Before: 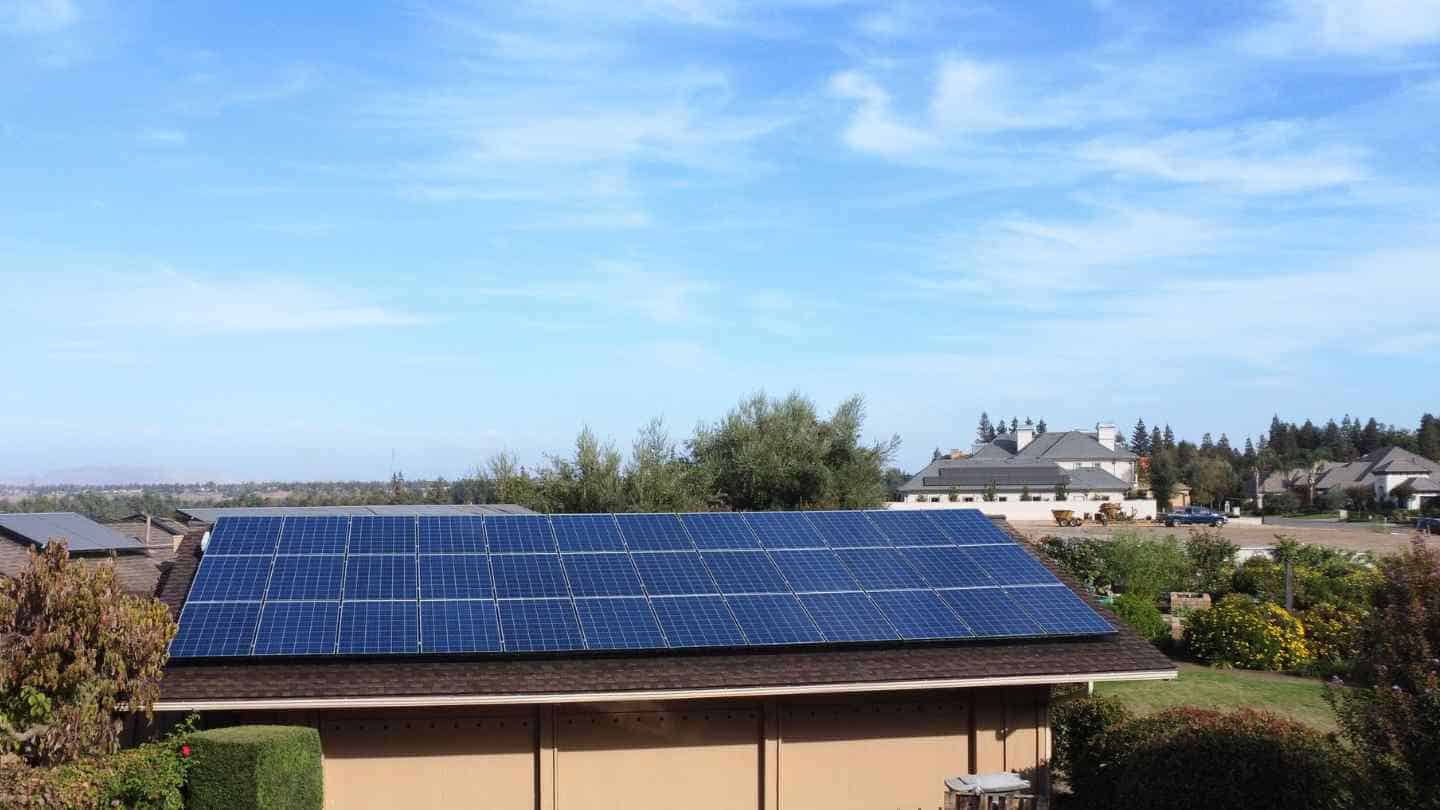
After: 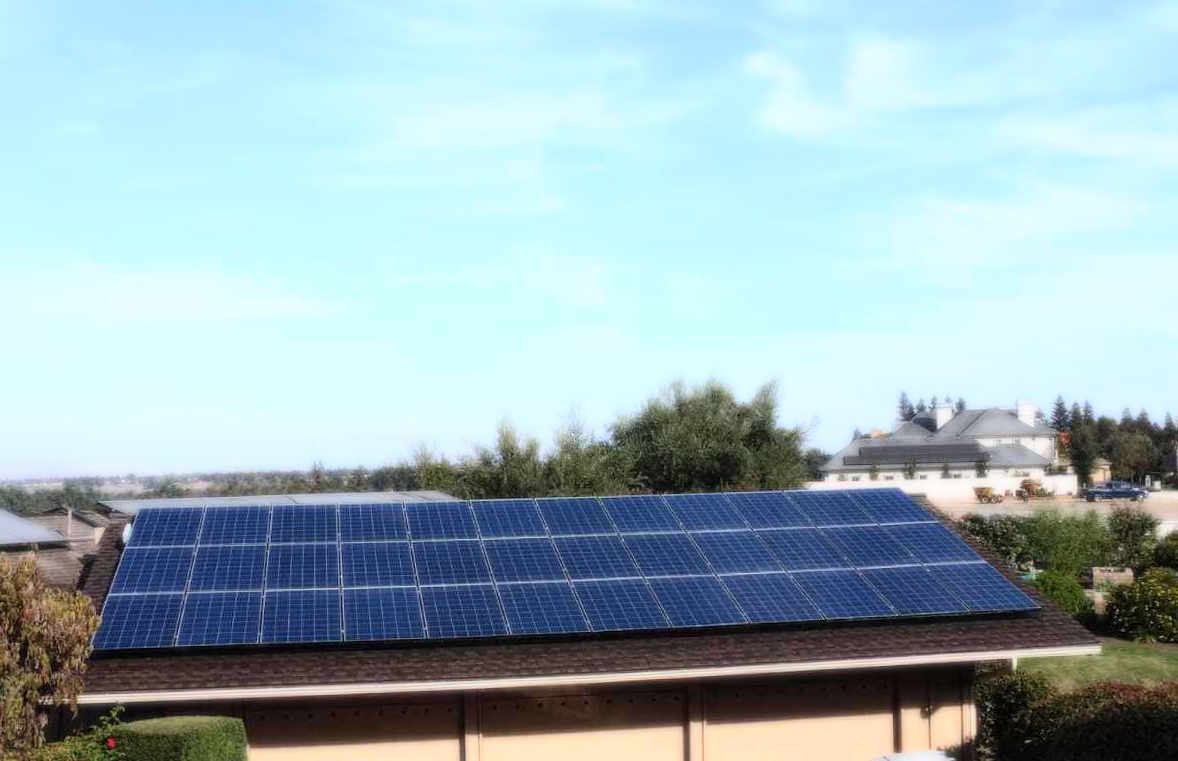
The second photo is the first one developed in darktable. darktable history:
exposure: exposure -0.492 EV, compensate highlight preservation false
crop and rotate: angle 1°, left 4.281%, top 0.642%, right 11.383%, bottom 2.486%
bloom: size 0%, threshold 54.82%, strength 8.31%
levels: levels [0, 0.476, 0.951]
